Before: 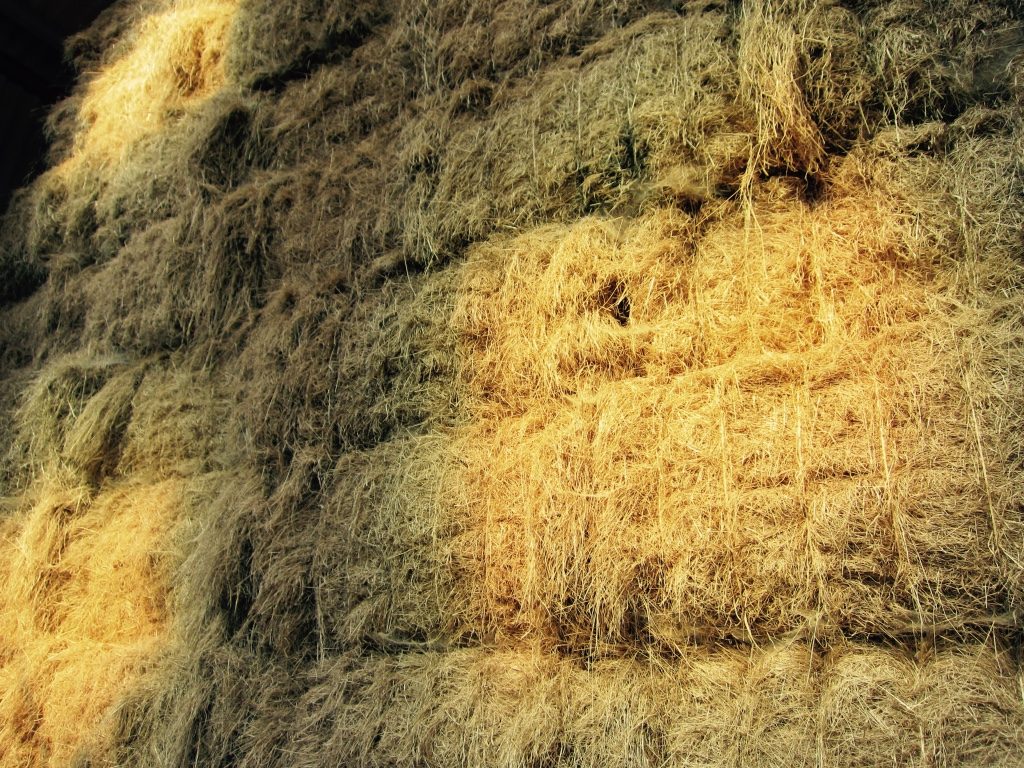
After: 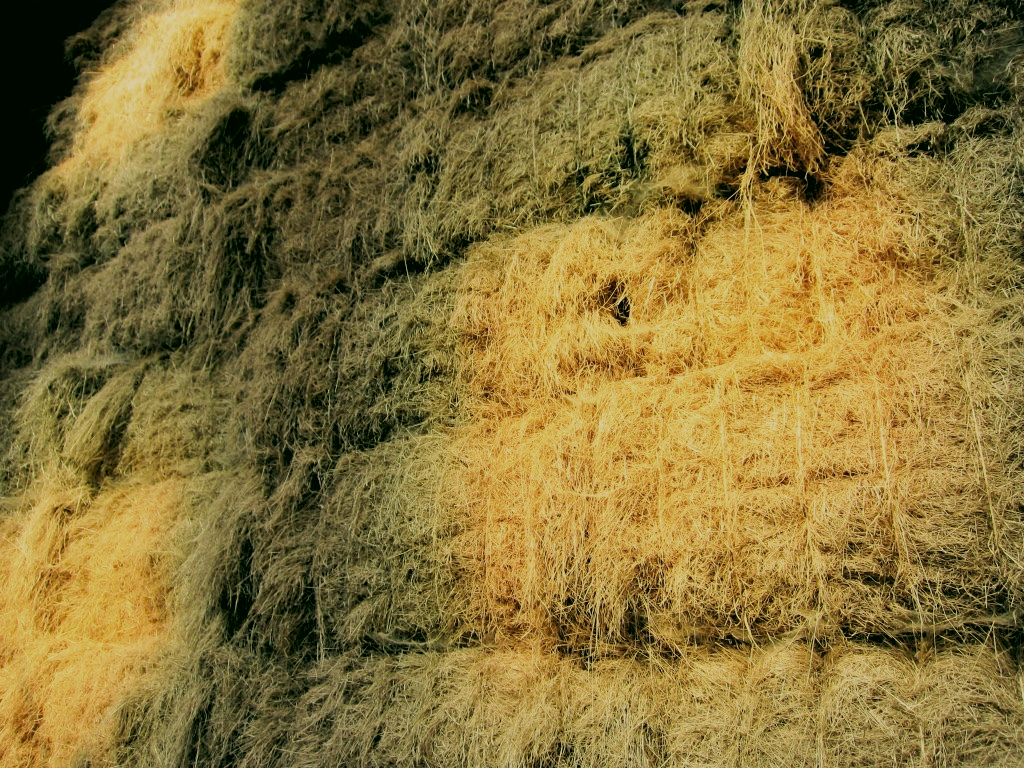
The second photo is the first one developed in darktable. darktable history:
filmic rgb: black relative exposure -7.65 EV, white relative exposure 4.56 EV, hardness 3.61
color correction: highlights a* 4.02, highlights b* 4.98, shadows a* -7.55, shadows b* 4.98
